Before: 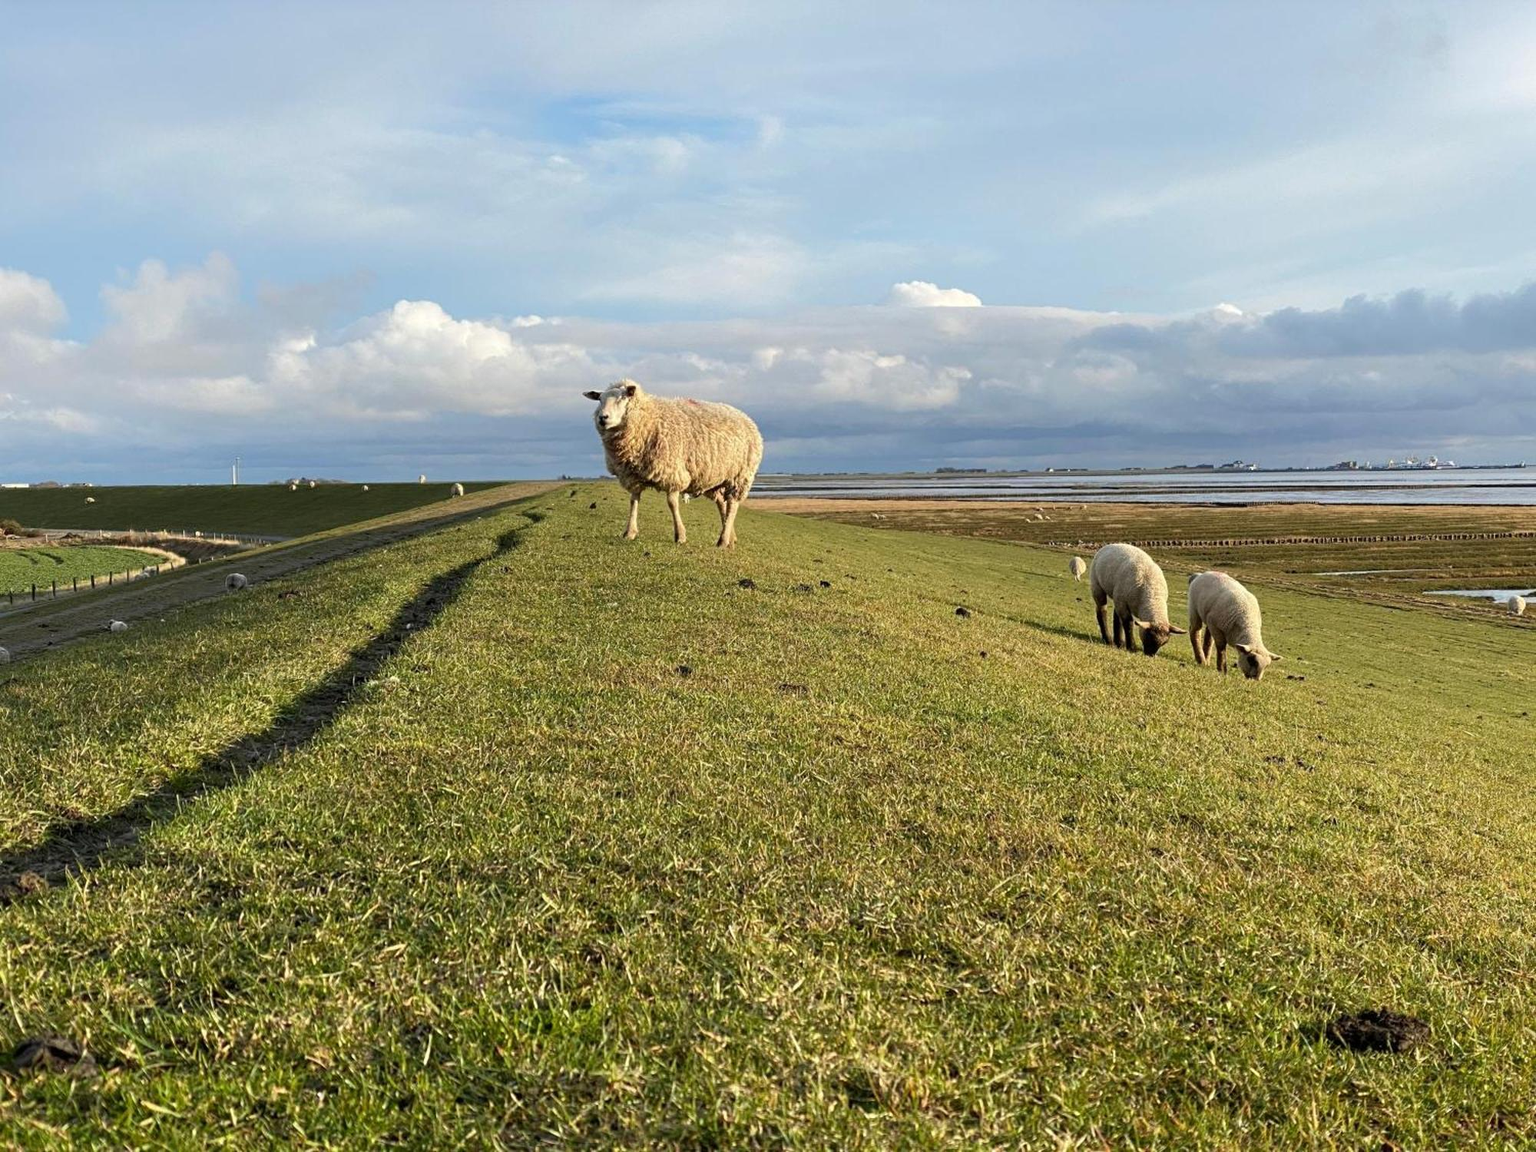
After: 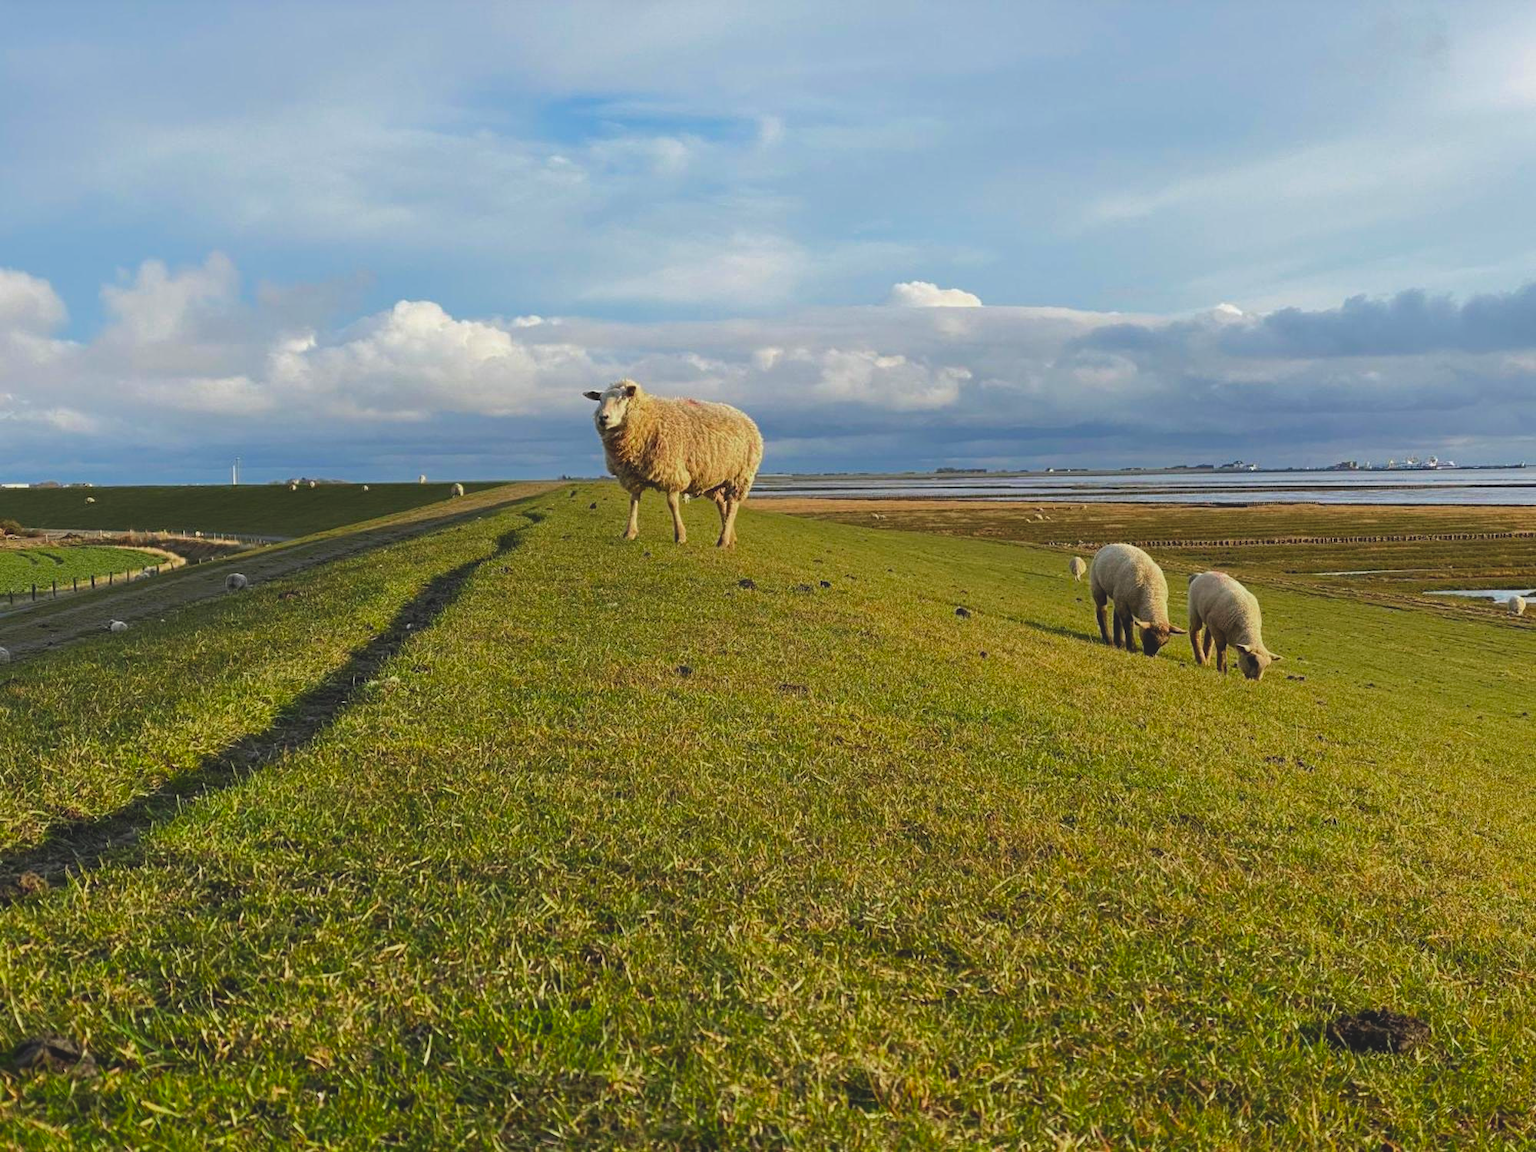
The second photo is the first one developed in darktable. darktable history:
exposure: black level correction -0.014, exposure -0.193 EV, compensate highlight preservation false
color zones: curves: ch0 [(0, 0.425) (0.143, 0.422) (0.286, 0.42) (0.429, 0.419) (0.571, 0.419) (0.714, 0.42) (0.857, 0.422) (1, 0.425)]; ch1 [(0, 0.666) (0.143, 0.669) (0.286, 0.671) (0.429, 0.67) (0.571, 0.67) (0.714, 0.67) (0.857, 0.67) (1, 0.666)]
tone equalizer: -8 EV -1.84 EV, -7 EV -1.16 EV, -6 EV -1.62 EV, smoothing diameter 25%, edges refinement/feathering 10, preserve details guided filter
